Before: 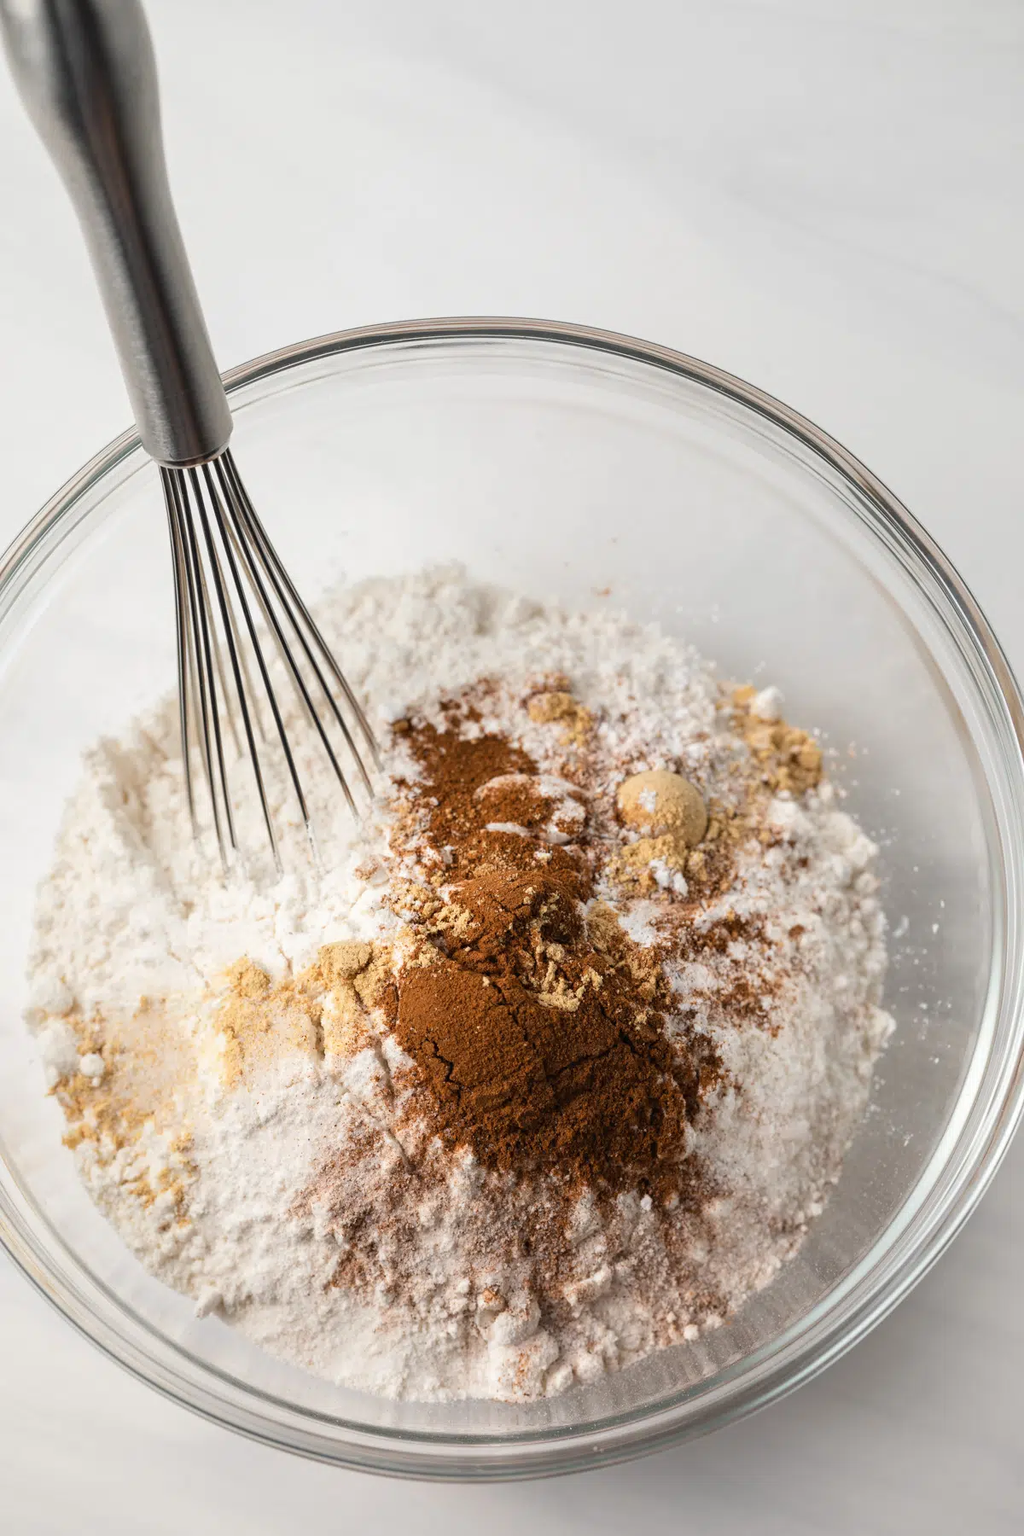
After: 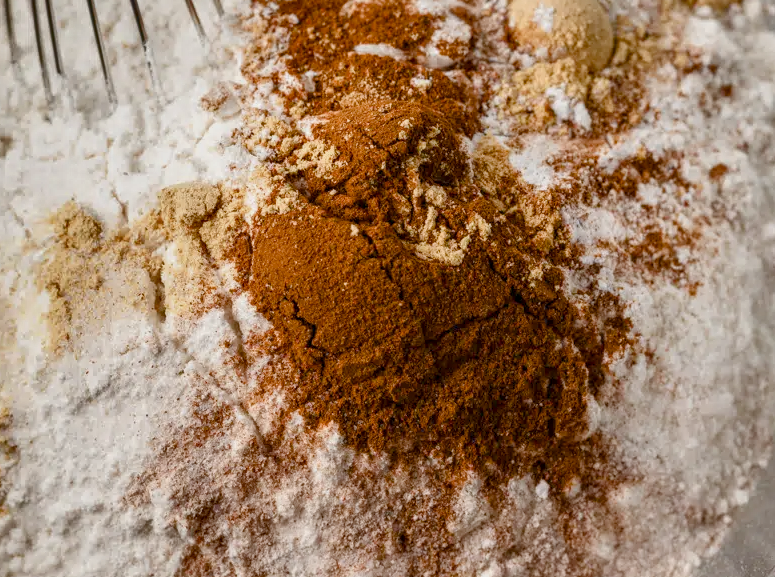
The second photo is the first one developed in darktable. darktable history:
base curve: curves: ch0 [(0, 0) (0.283, 0.295) (1, 1)], preserve colors none
color balance rgb: linear chroma grading › global chroma 14.525%, perceptual saturation grading › global saturation 20%, perceptual saturation grading › highlights -49.457%, perceptual saturation grading › shadows 25.635%, contrast -10.142%
crop: left 17.966%, top 51.128%, right 17.447%, bottom 16.814%
shadows and highlights: shadows 30.64, highlights -62.43, soften with gaussian
local contrast: on, module defaults
